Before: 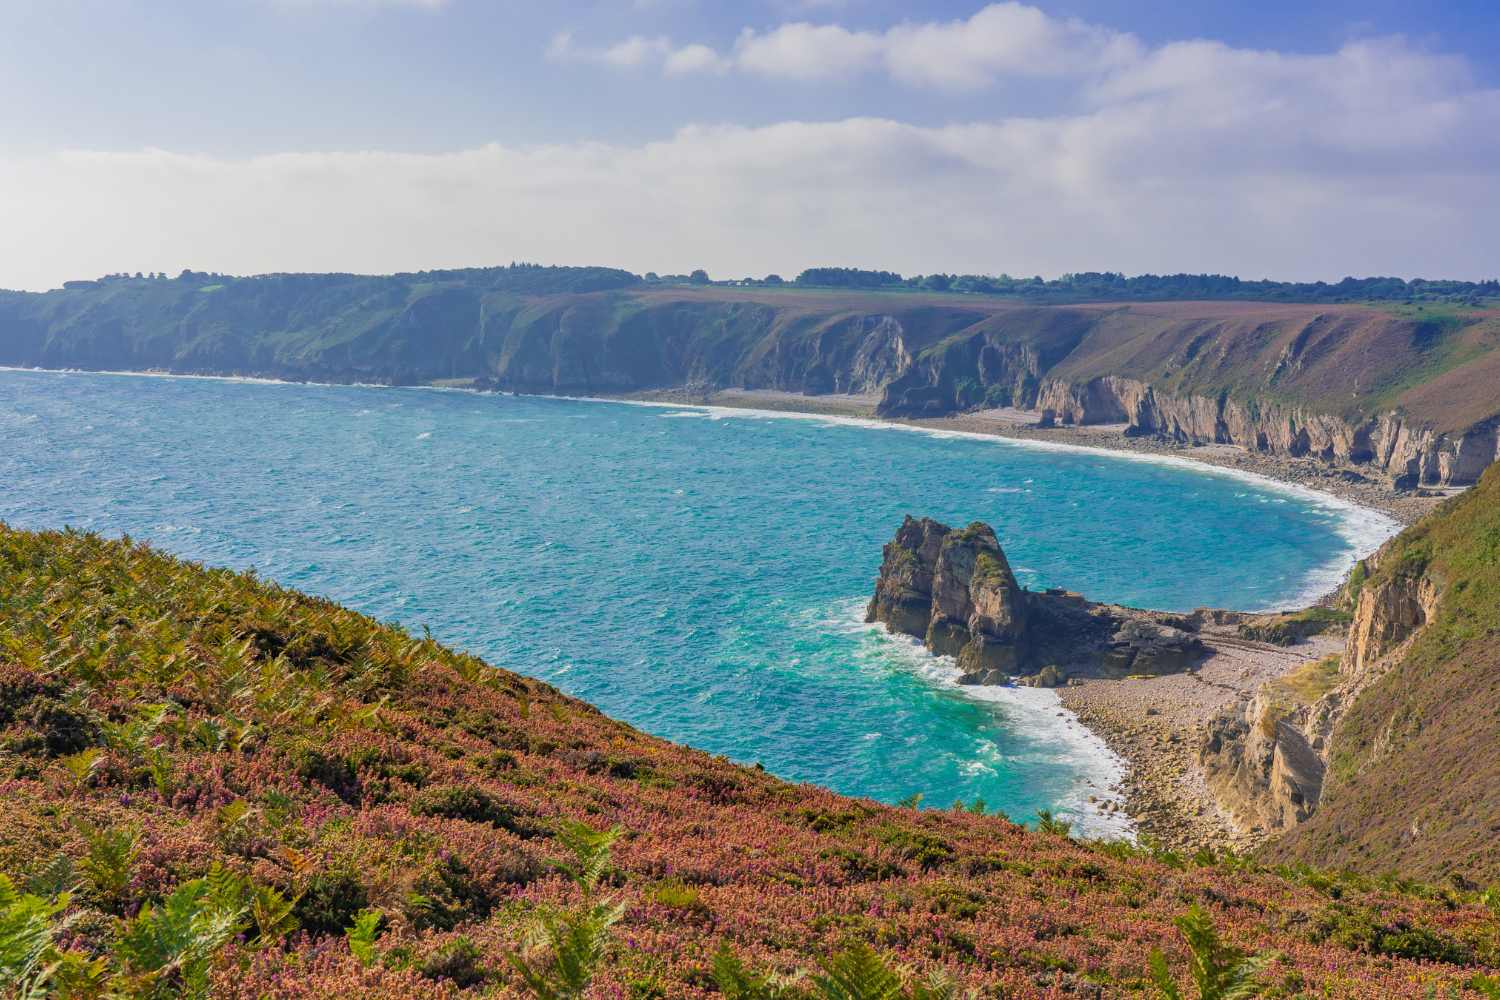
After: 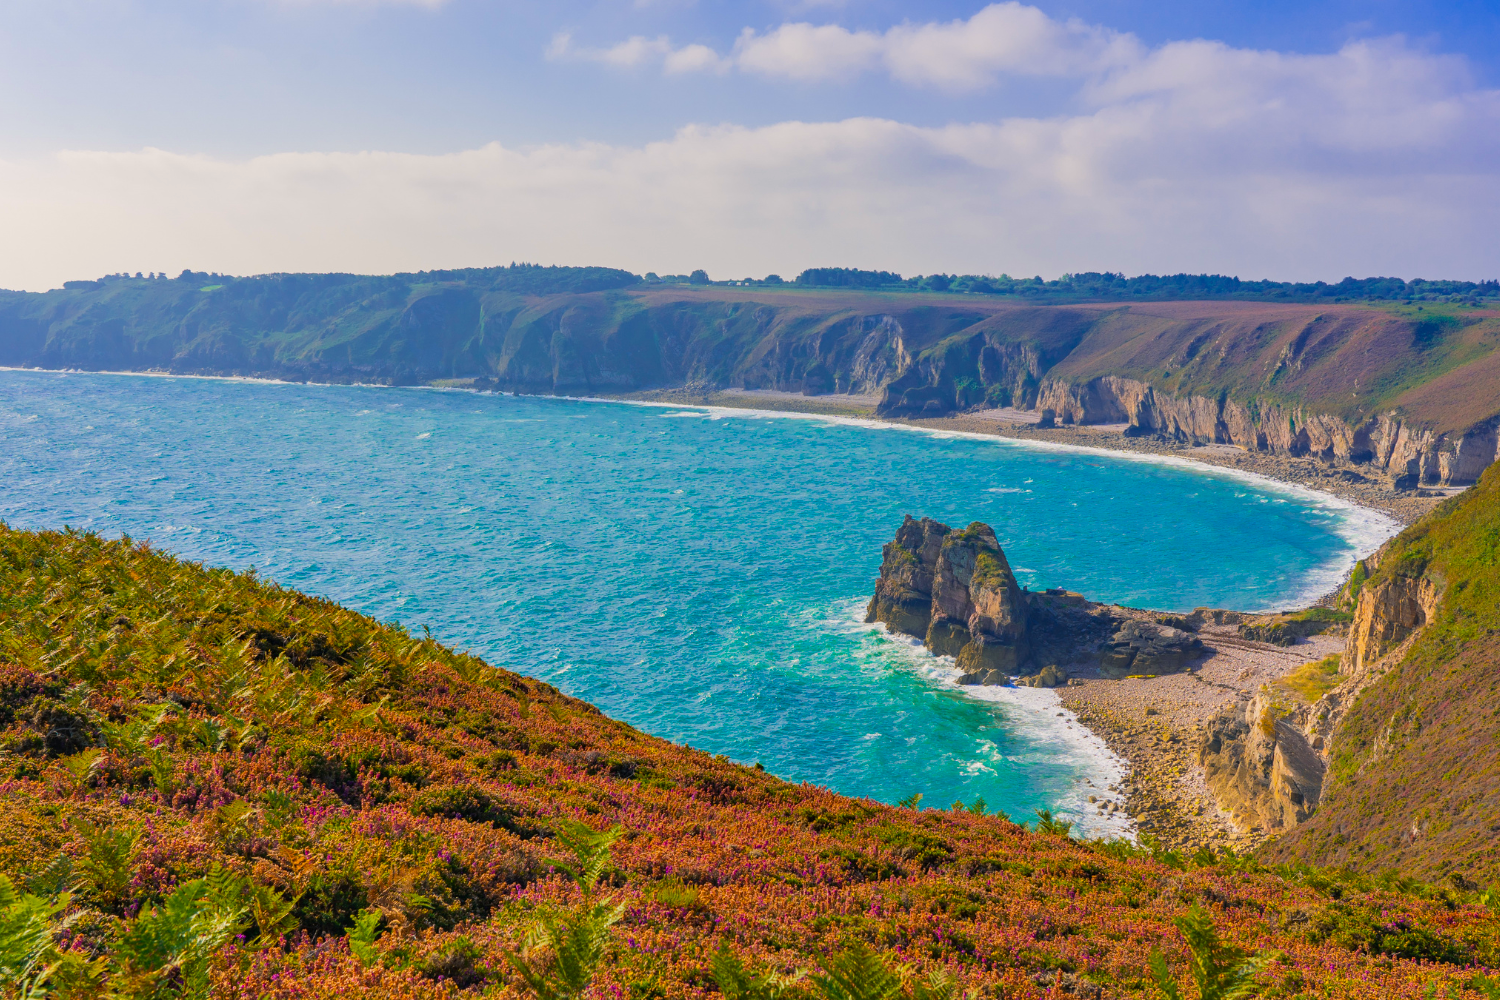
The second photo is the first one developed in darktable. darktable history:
color balance rgb: shadows lift › hue 88°, highlights gain › chroma 1.108%, highlights gain › hue 60.23°, perceptual saturation grading › global saturation 30.914%, global vibrance 20%
